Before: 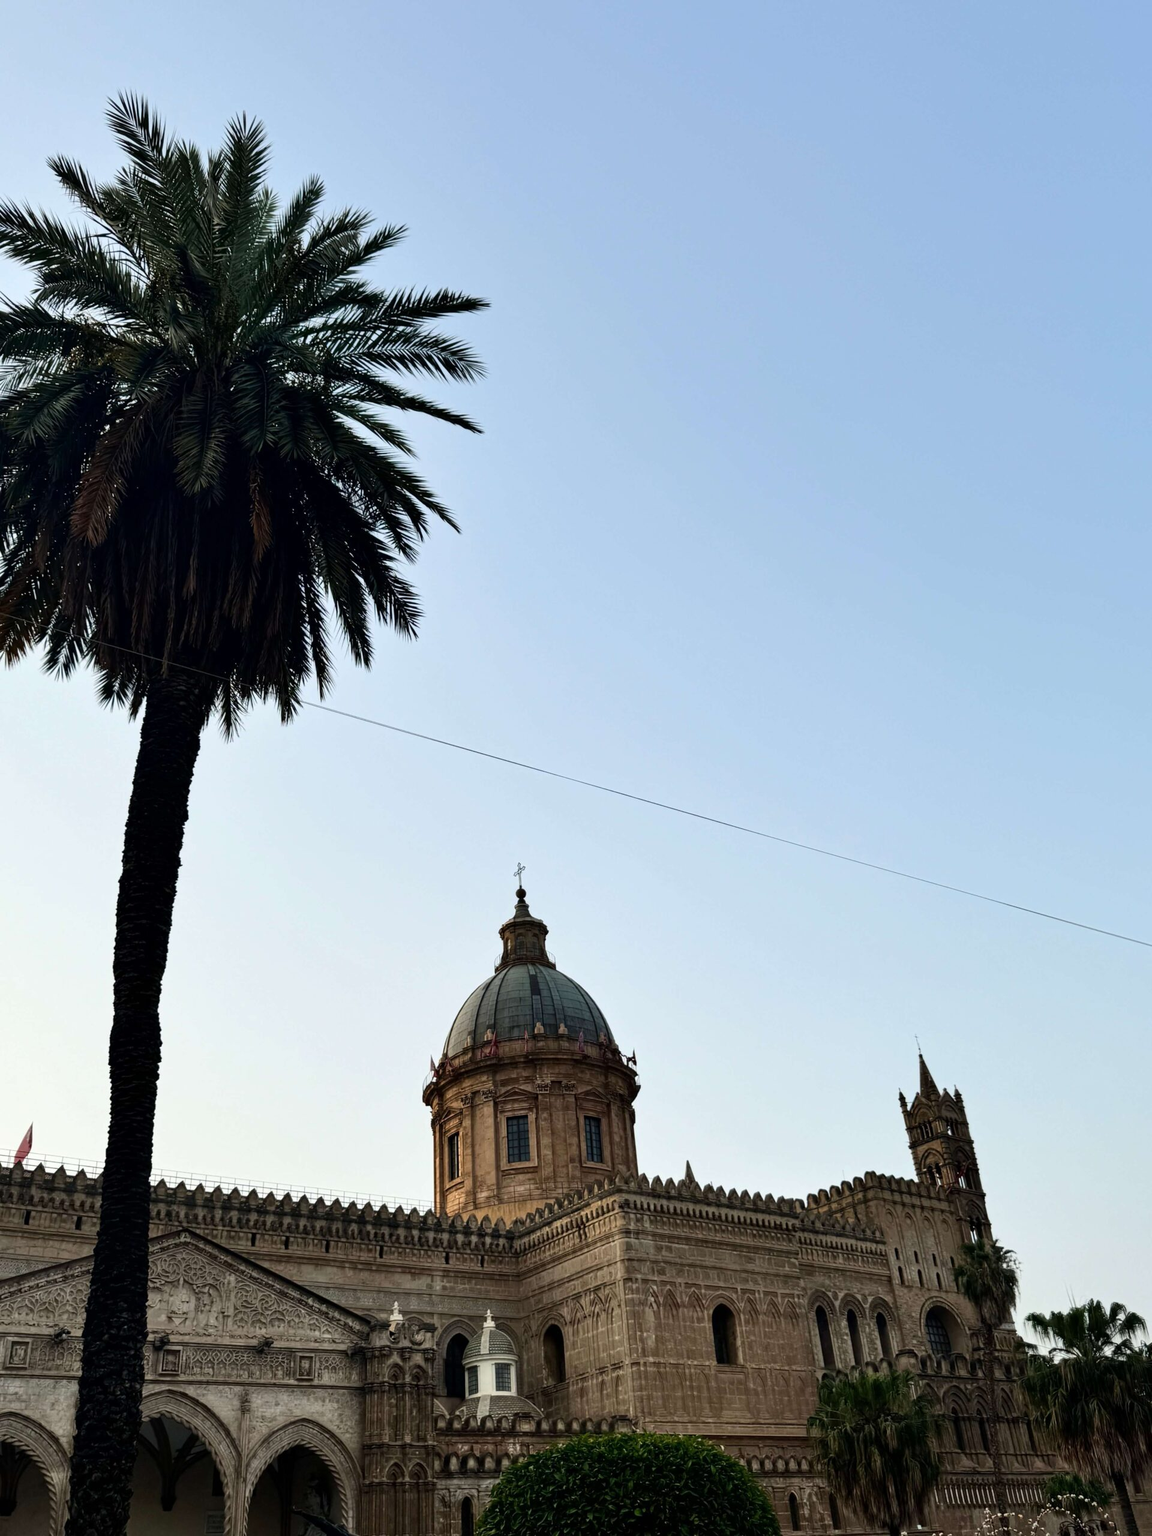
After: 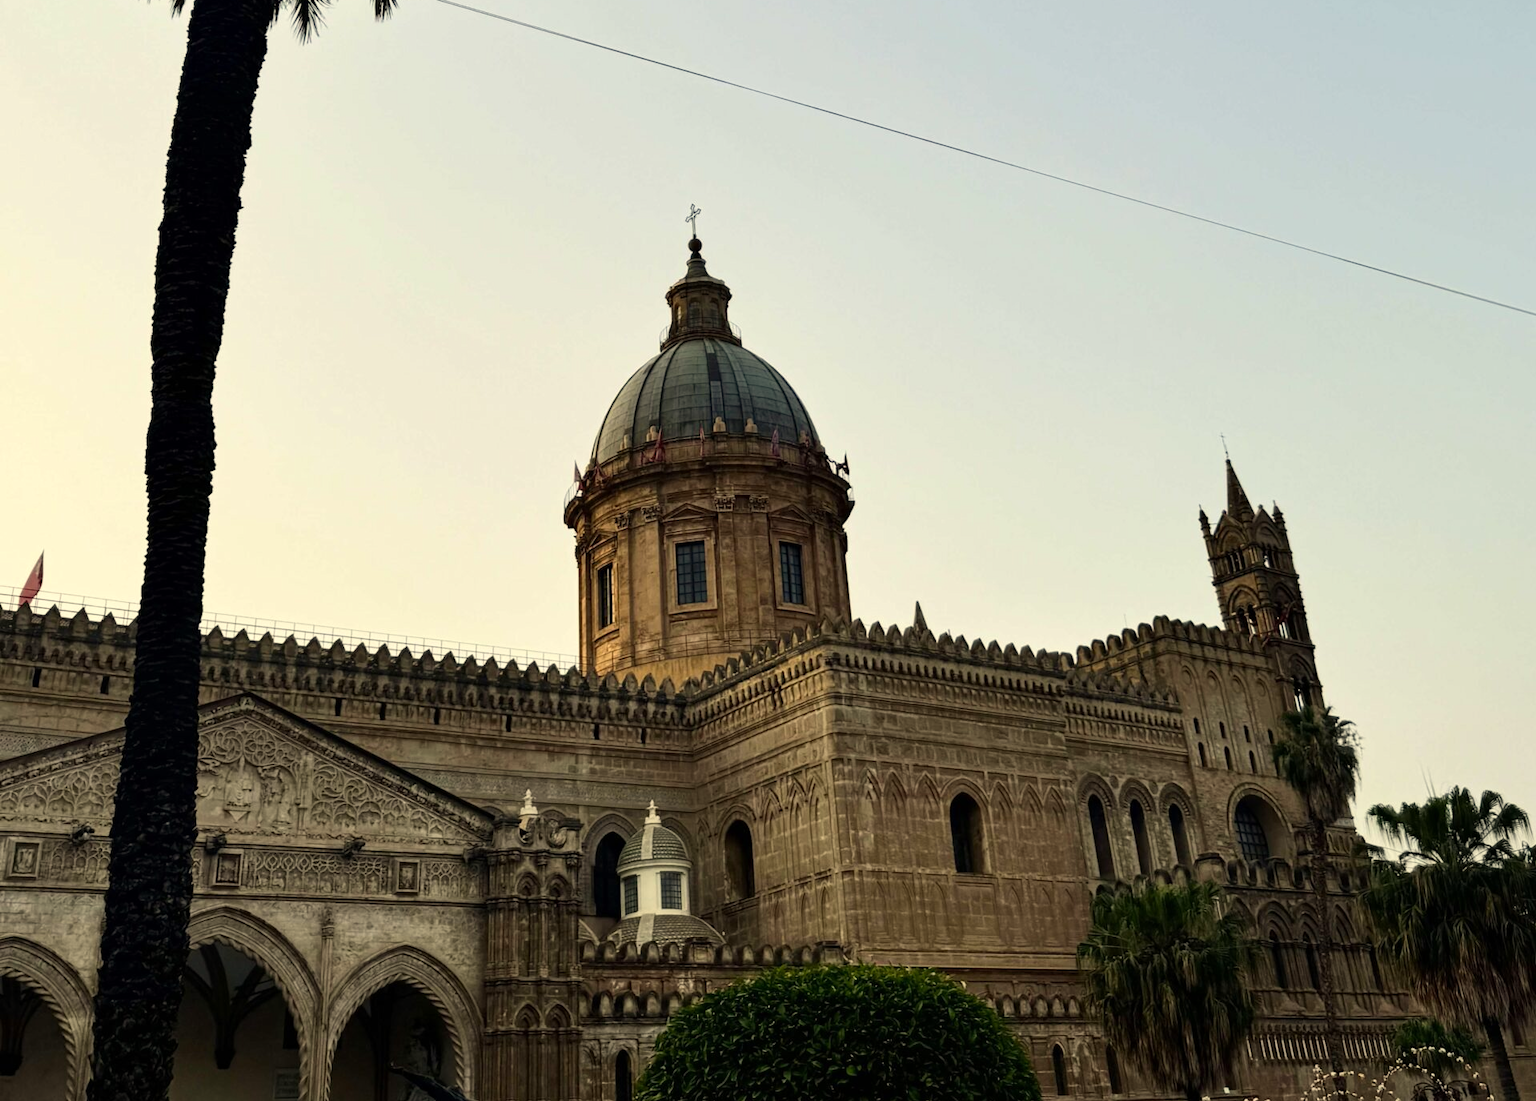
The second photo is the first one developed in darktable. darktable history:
color correction: highlights a* 1.39, highlights b* 17.83
crop and rotate: top 46.237%
